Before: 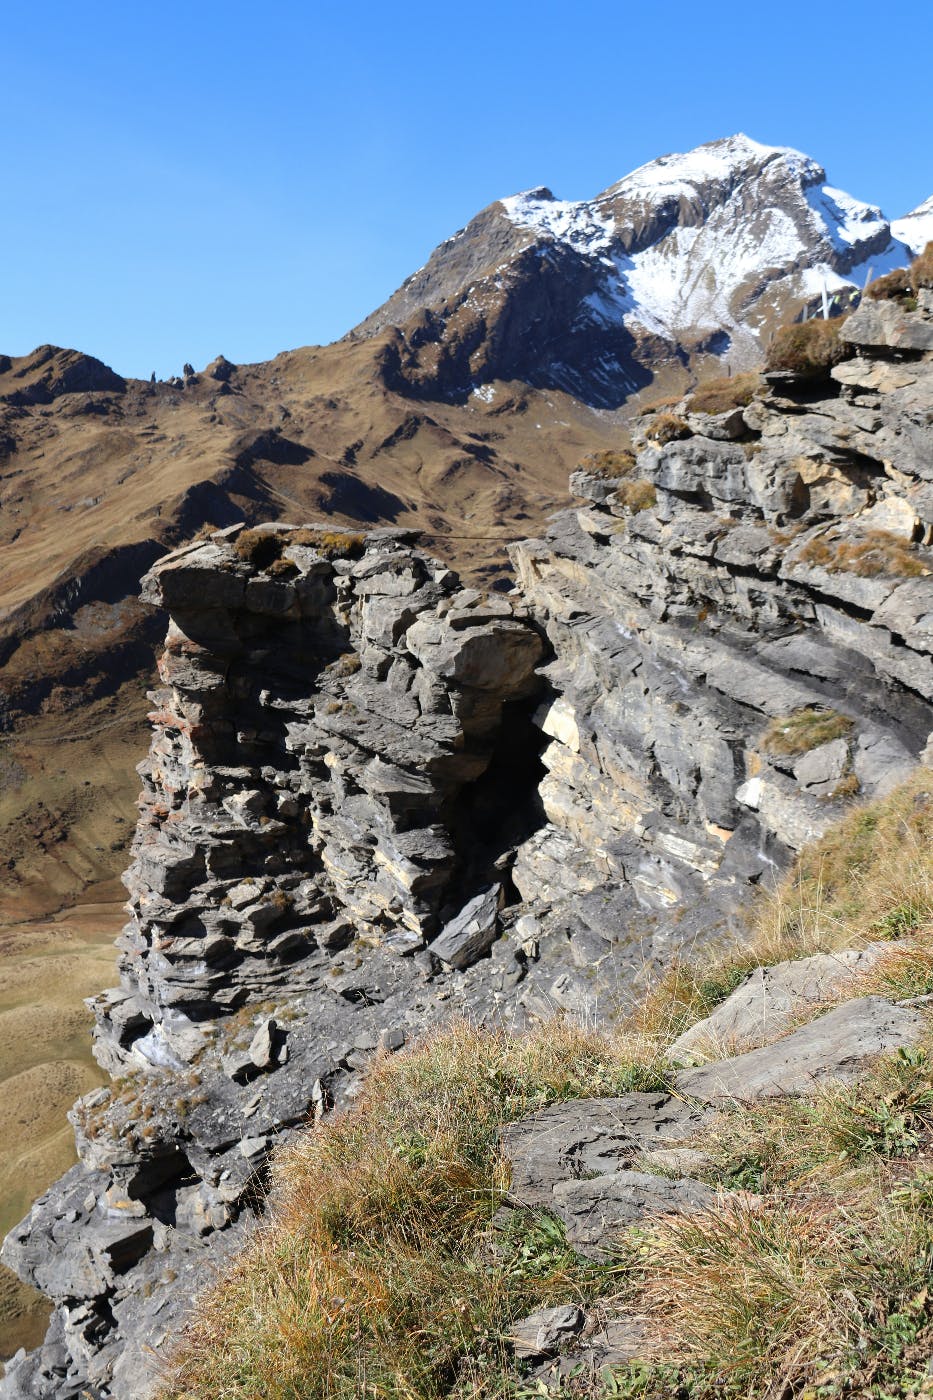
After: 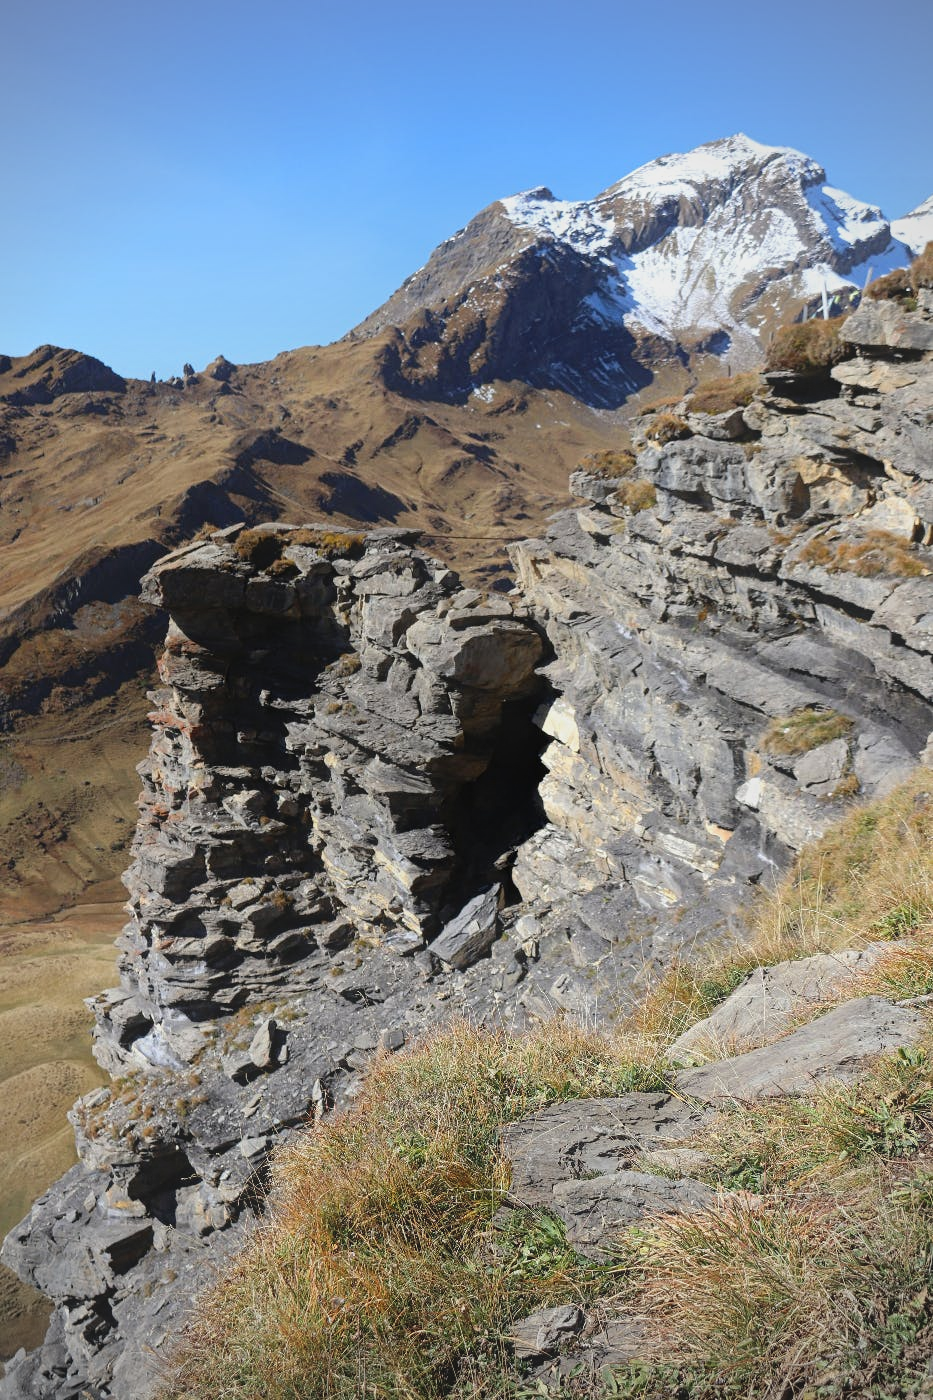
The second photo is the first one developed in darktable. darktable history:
vignetting: on, module defaults
contrast equalizer: octaves 7, y [[0.439, 0.44, 0.442, 0.457, 0.493, 0.498], [0.5 ×6], [0.5 ×6], [0 ×6], [0 ×6]]
